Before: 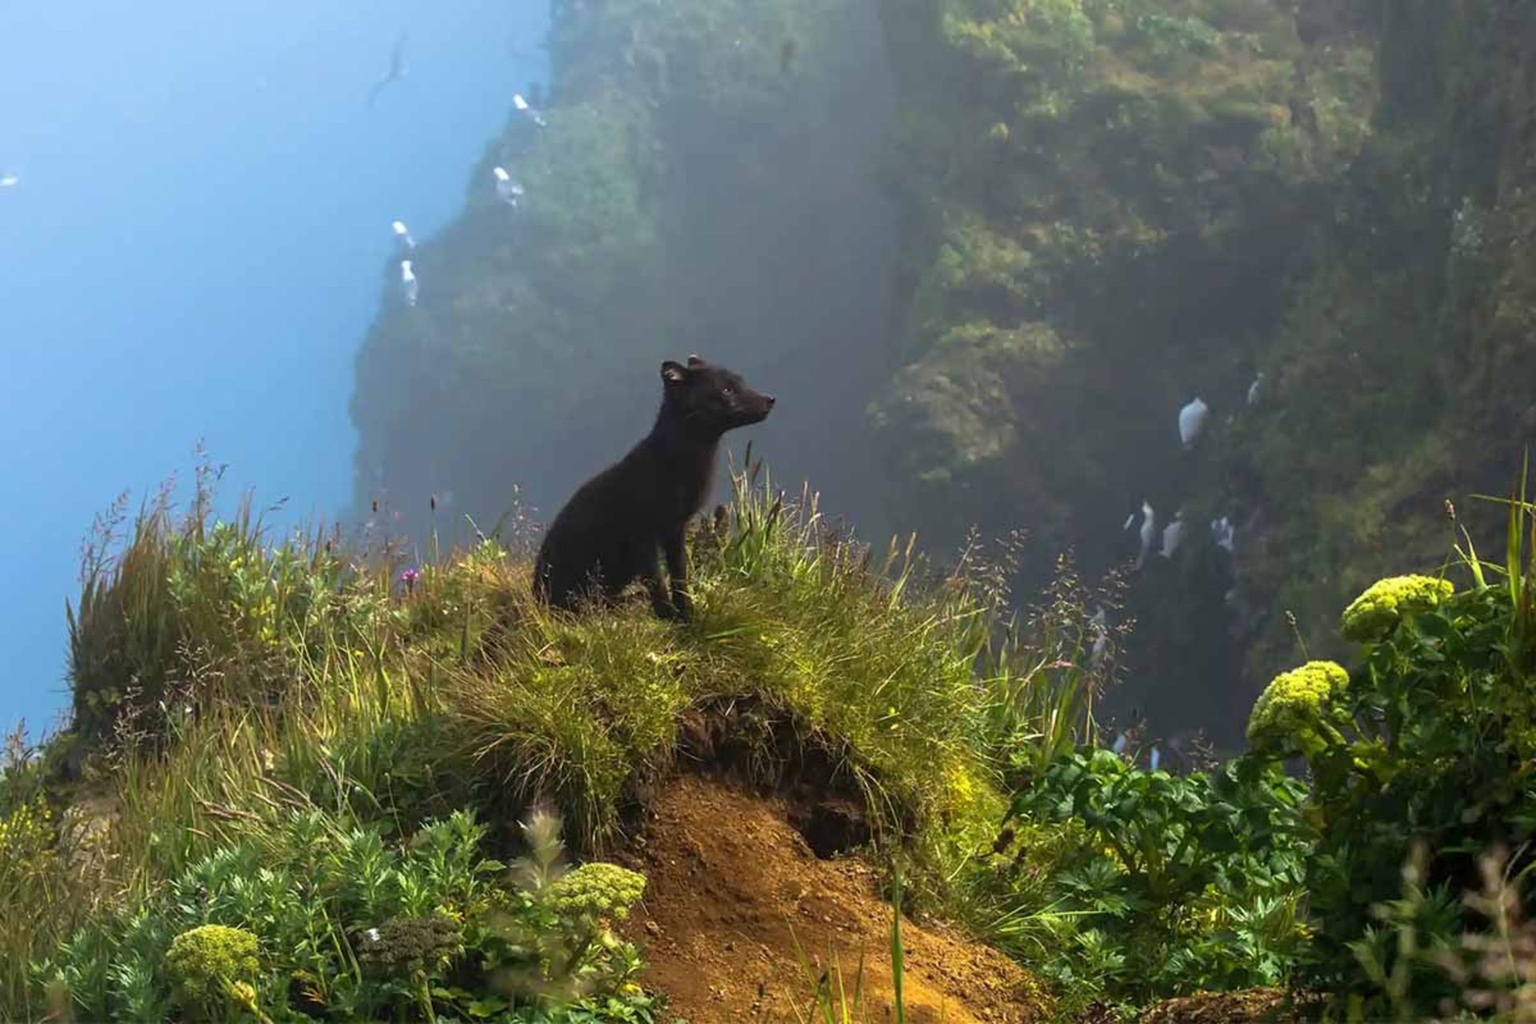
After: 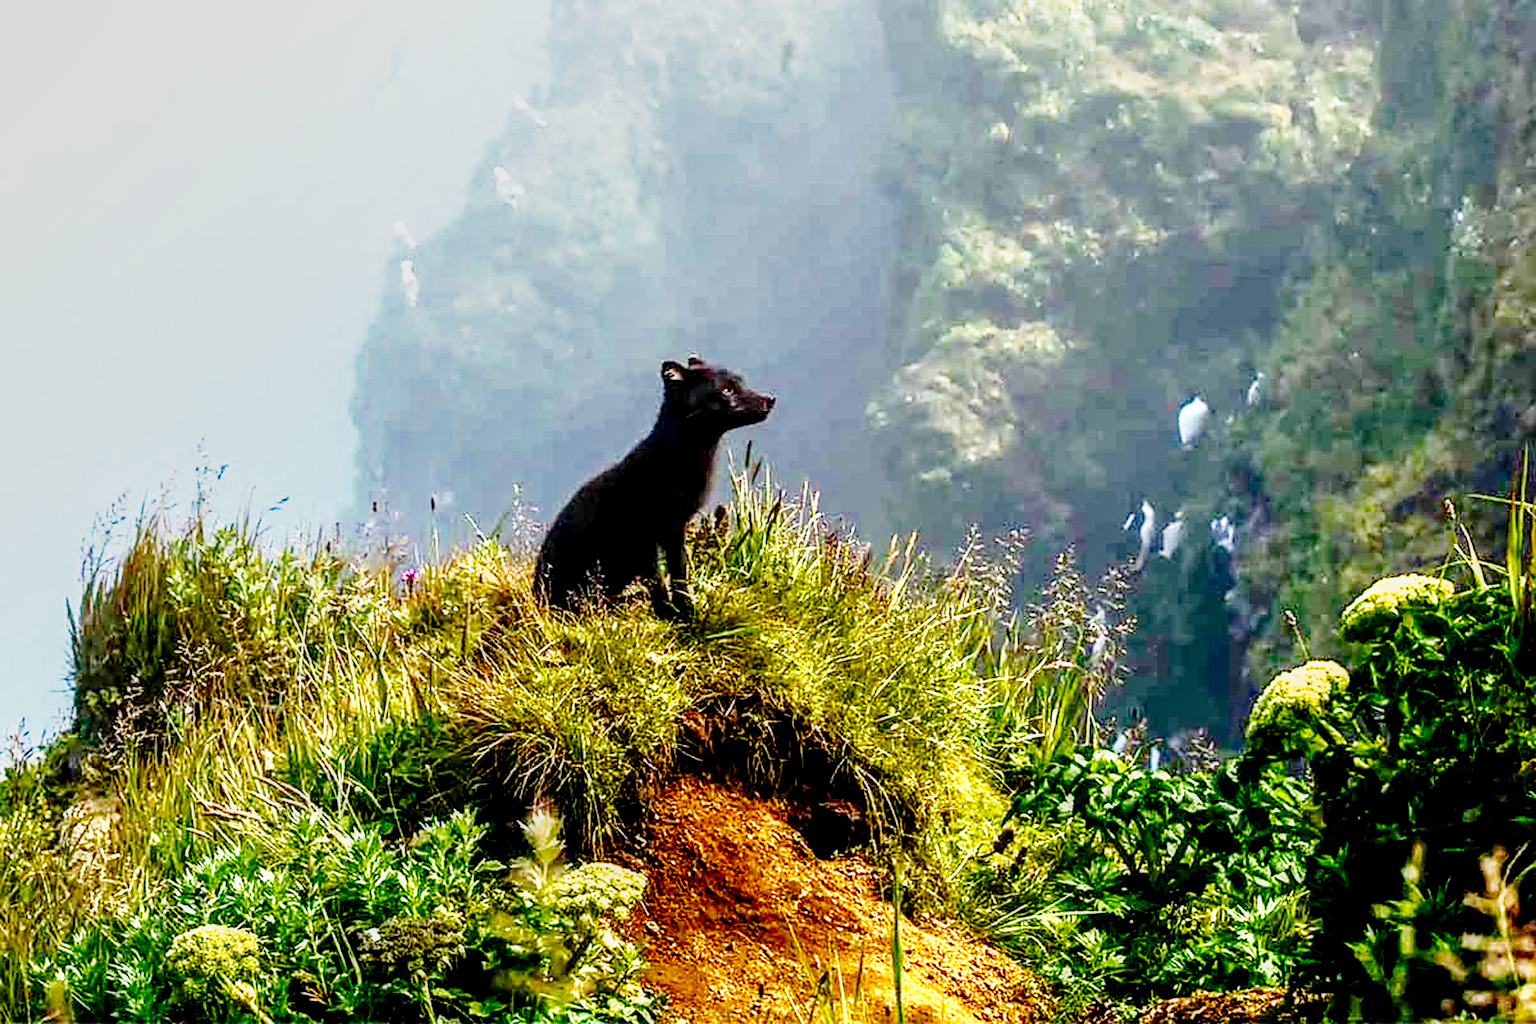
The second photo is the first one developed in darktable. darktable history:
color balance rgb: perceptual saturation grading › global saturation 15.818%, perceptual saturation grading › highlights -18.994%, perceptual saturation grading › shadows 20.116%, saturation formula JzAzBz (2021)
local contrast: highlights 77%, shadows 56%, detail 174%, midtone range 0.421
sharpen: on, module defaults
shadows and highlights: shadows 34.38, highlights -34.95, soften with gaussian
base curve: curves: ch0 [(0, 0.003) (0.001, 0.002) (0.006, 0.004) (0.02, 0.022) (0.048, 0.086) (0.094, 0.234) (0.162, 0.431) (0.258, 0.629) (0.385, 0.8) (0.548, 0.918) (0.751, 0.988) (1, 1)], preserve colors none
tone curve: curves: ch0 [(0.003, 0.003) (0.104, 0.026) (0.236, 0.181) (0.401, 0.443) (0.495, 0.55) (0.625, 0.67) (0.819, 0.841) (0.96, 0.899)]; ch1 [(0, 0) (0.161, 0.092) (0.37, 0.302) (0.424, 0.402) (0.45, 0.466) (0.495, 0.51) (0.573, 0.571) (0.638, 0.641) (0.751, 0.741) (1, 1)]; ch2 [(0, 0) (0.352, 0.403) (0.466, 0.443) (0.524, 0.526) (0.56, 0.556) (1, 1)], preserve colors none
